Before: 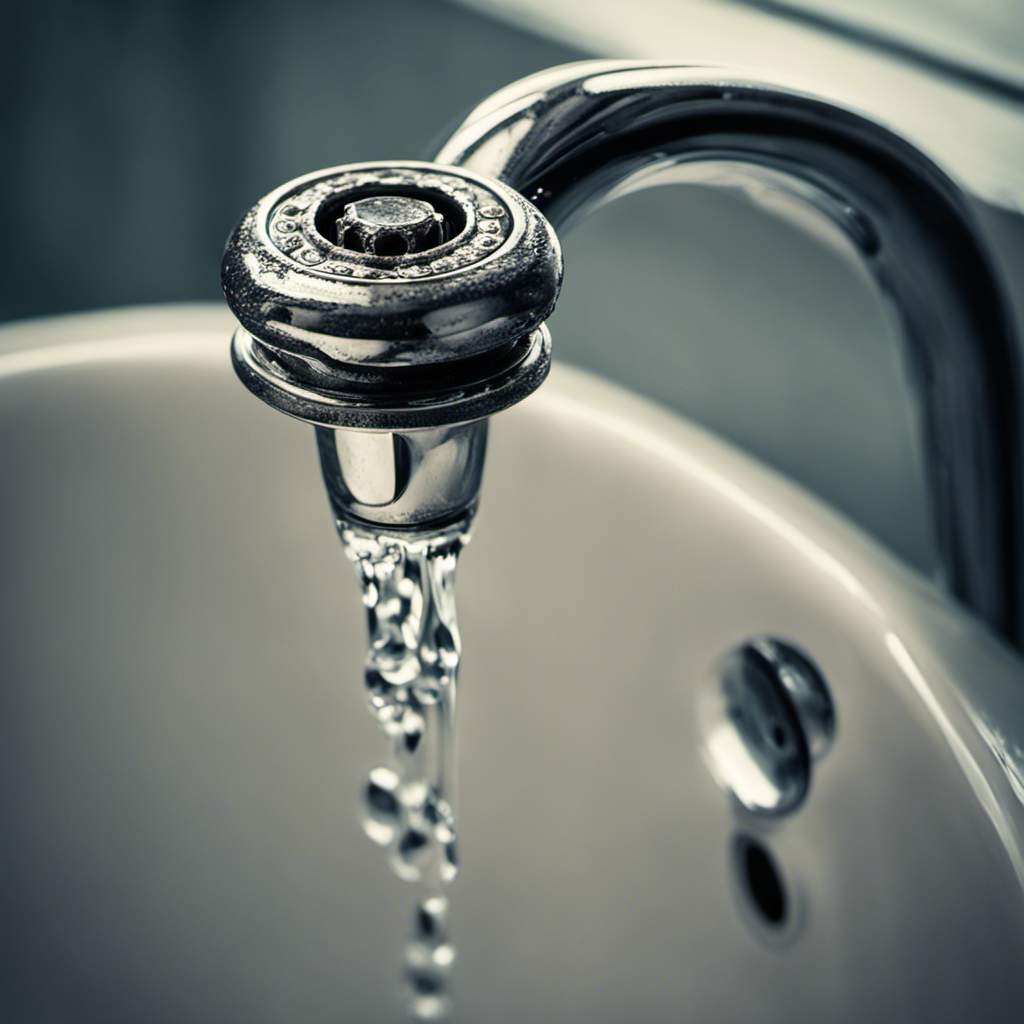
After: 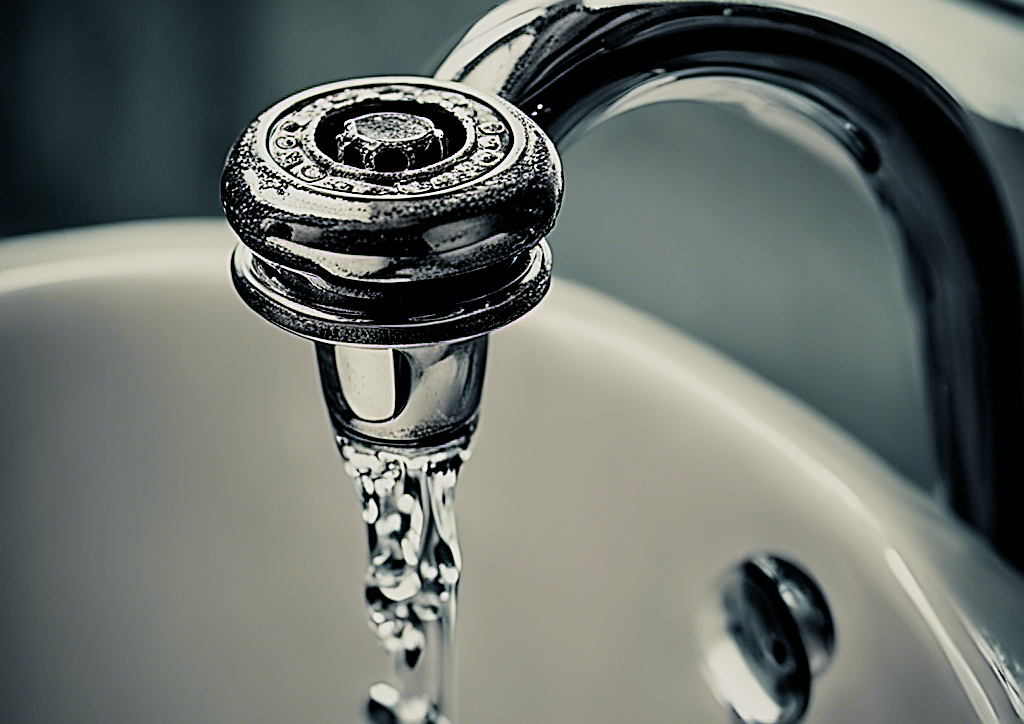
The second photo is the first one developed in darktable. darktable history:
sharpen: amount 1.861
crop and rotate: top 8.293%, bottom 20.996%
filmic rgb: black relative exposure -5 EV, hardness 2.88, contrast 1.1
